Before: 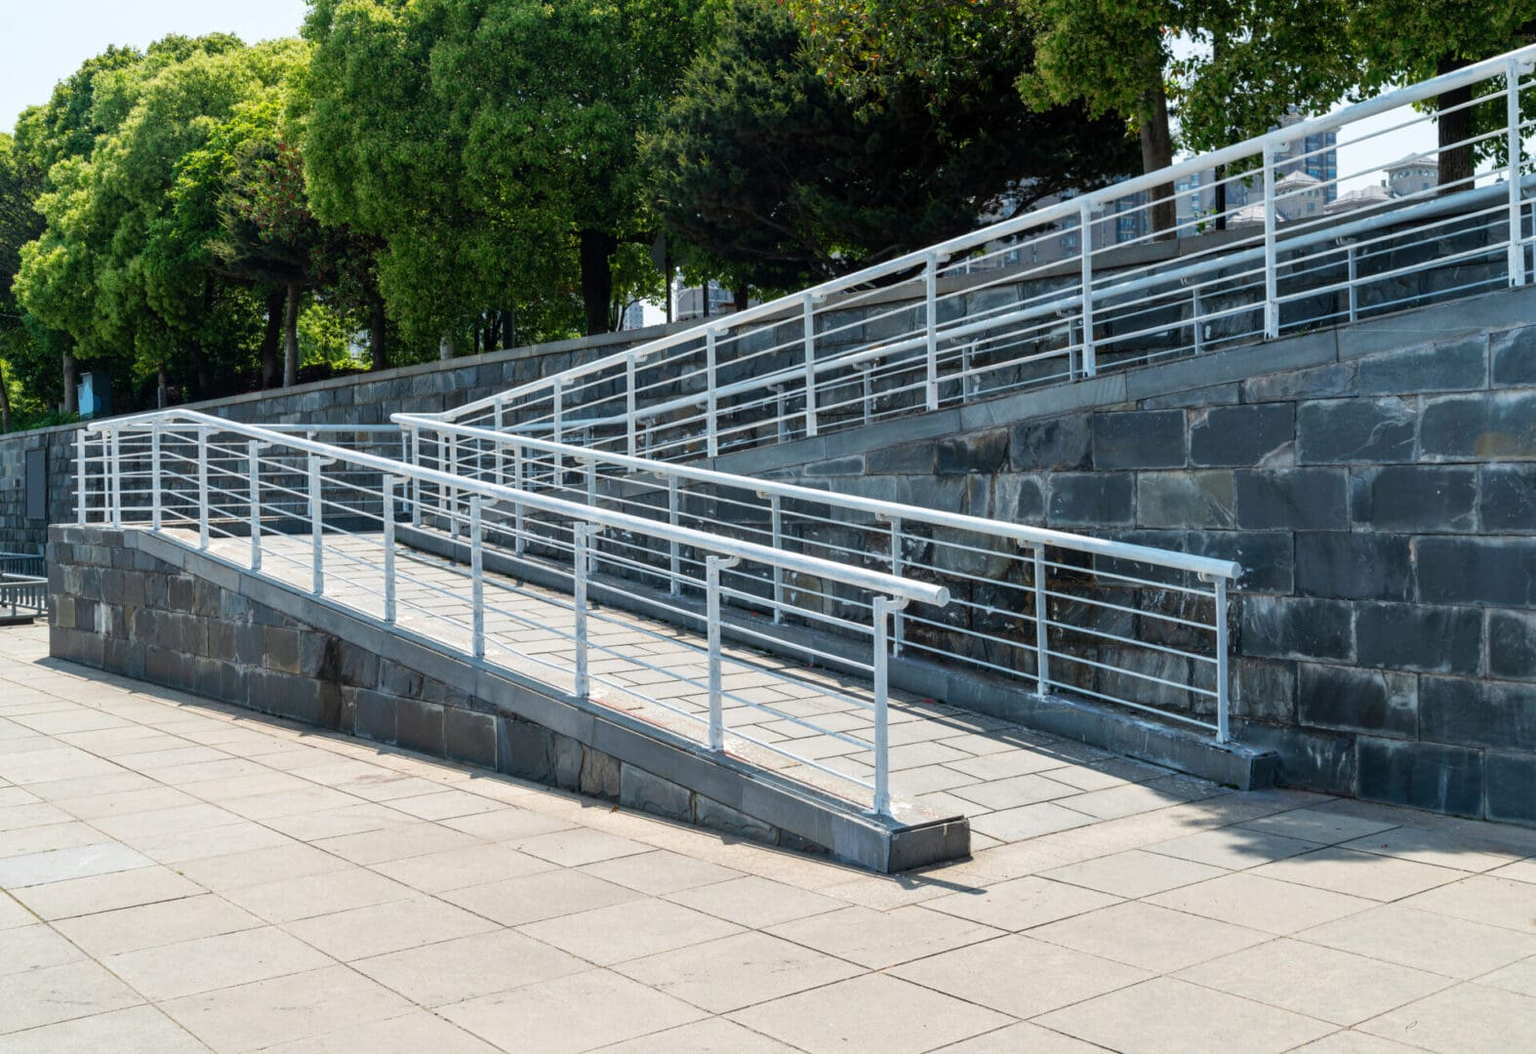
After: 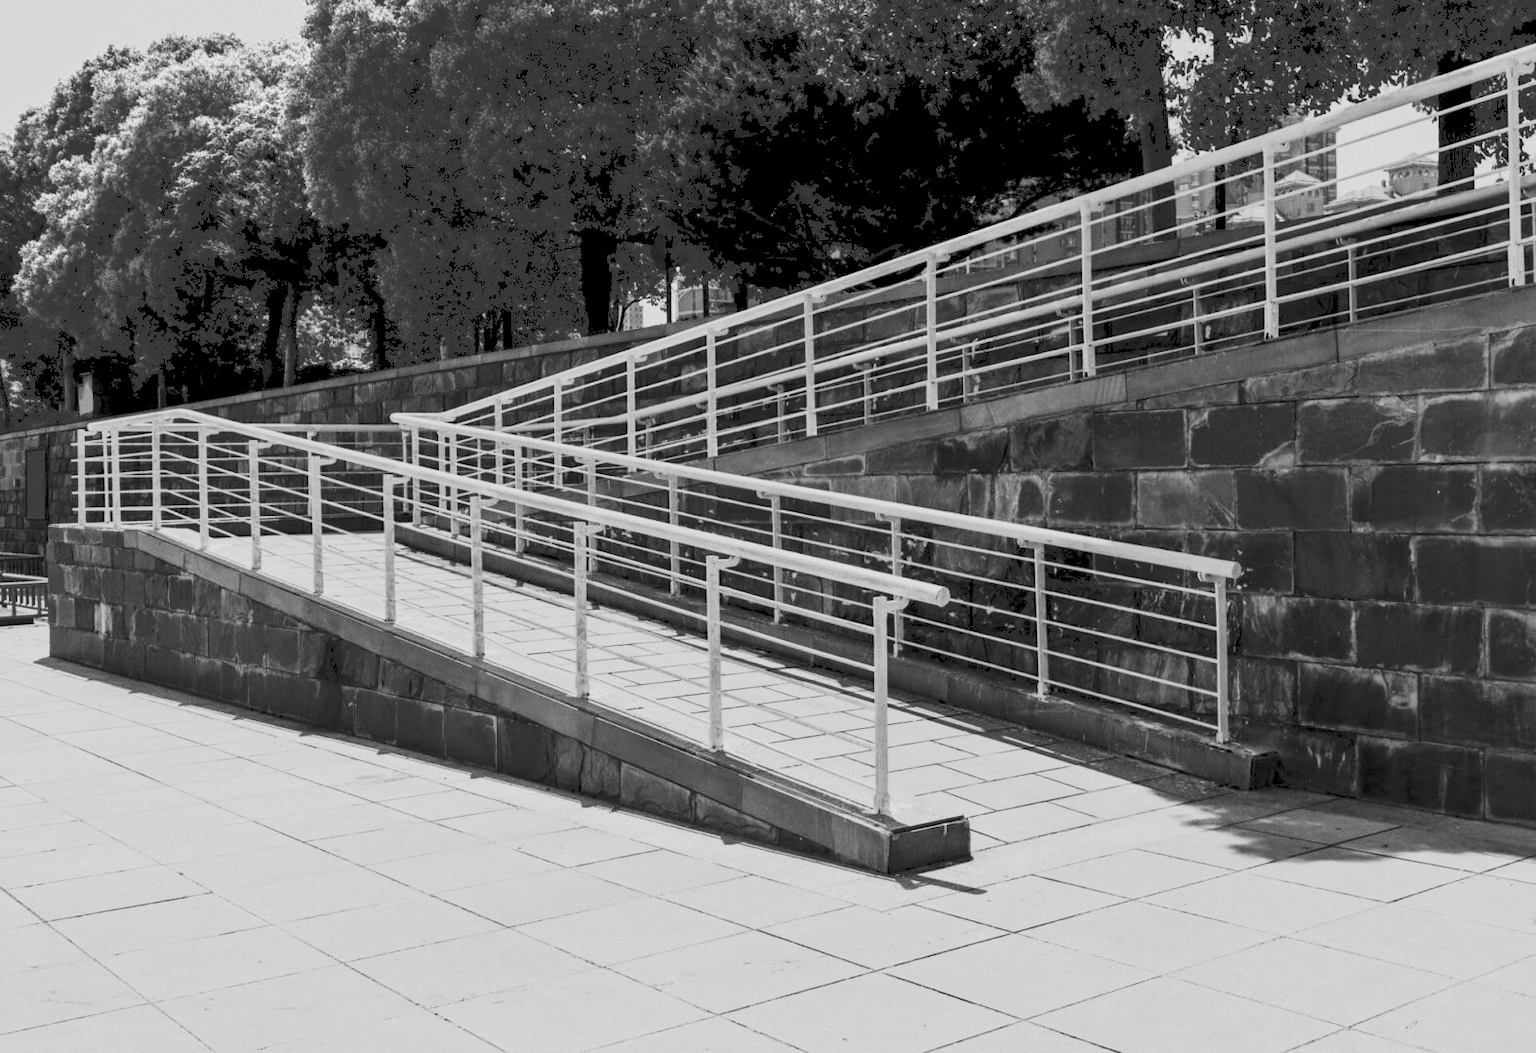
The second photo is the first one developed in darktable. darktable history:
grain: coarseness 0.09 ISO, strength 10%
color zones: curves: ch1 [(0, -0.014) (0.143, -0.013) (0.286, -0.013) (0.429, -0.016) (0.571, -0.019) (0.714, -0.015) (0.857, 0.002) (1, -0.014)]
tone curve: curves: ch0 [(0, 0.148) (0.191, 0.225) (0.712, 0.695) (0.864, 0.797) (1, 0.839)]
color balance: lift [0.991, 1, 1, 1], gamma [0.996, 1, 1, 1], input saturation 98.52%, contrast 20.34%, output saturation 103.72%
